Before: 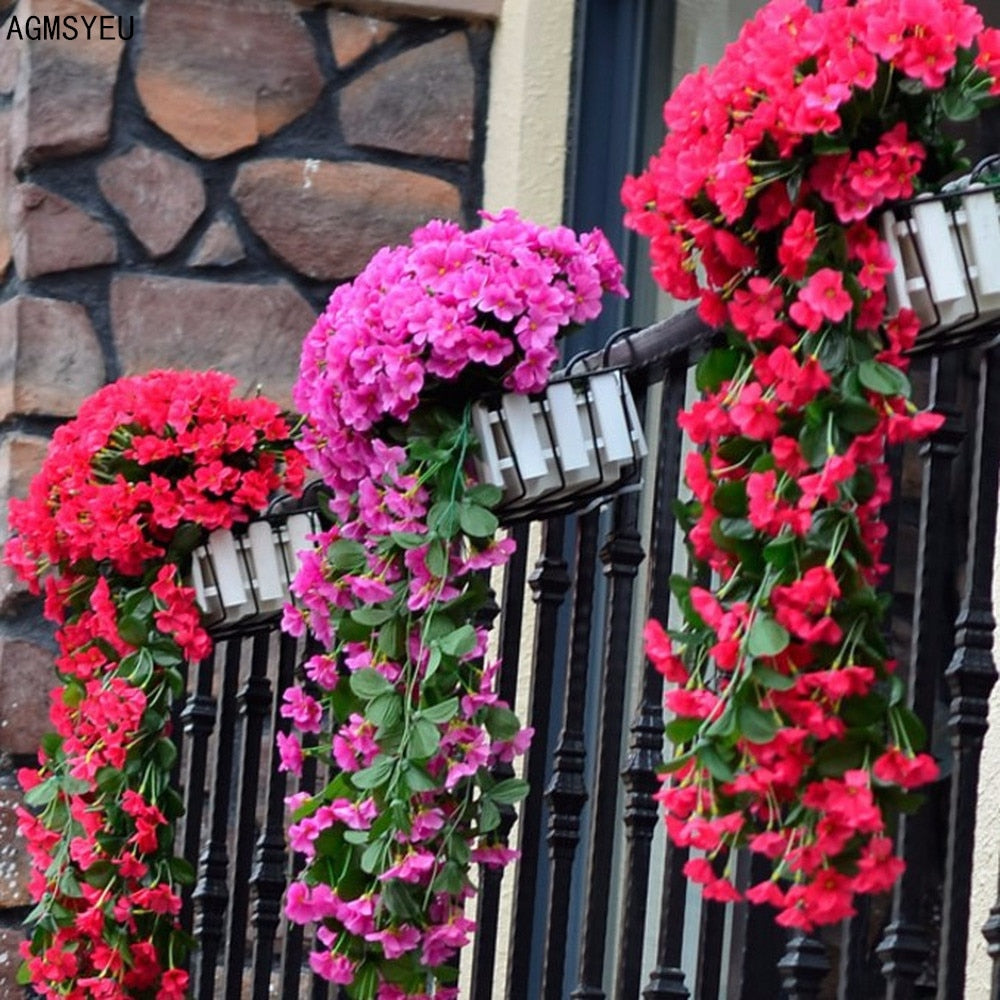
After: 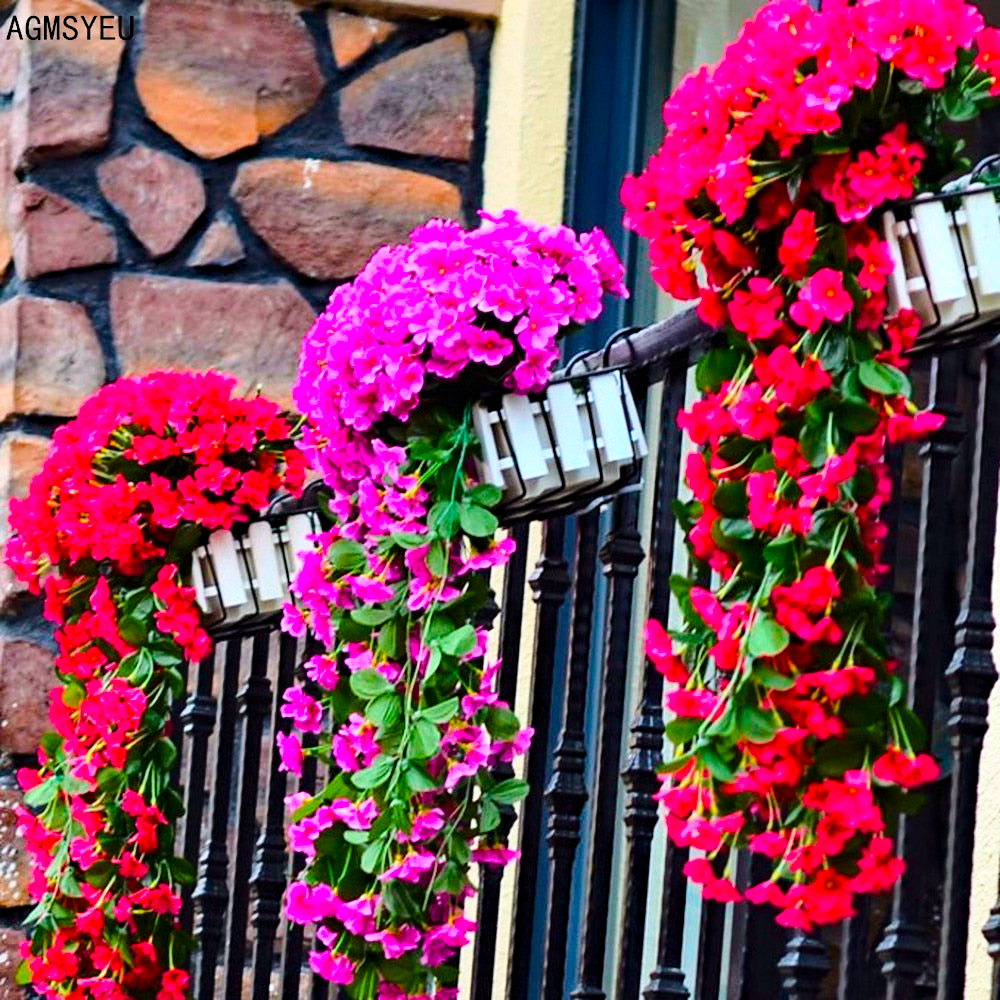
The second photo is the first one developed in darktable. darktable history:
base curve: curves: ch0 [(0, 0) (0.028, 0.03) (0.121, 0.232) (0.46, 0.748) (0.859, 0.968) (1, 1)]
color balance rgb: perceptual saturation grading › global saturation 20%, perceptual saturation grading › highlights -25%, perceptual saturation grading › shadows 25%, global vibrance 50%
haze removal: strength 0.29, distance 0.25, compatibility mode true, adaptive false
